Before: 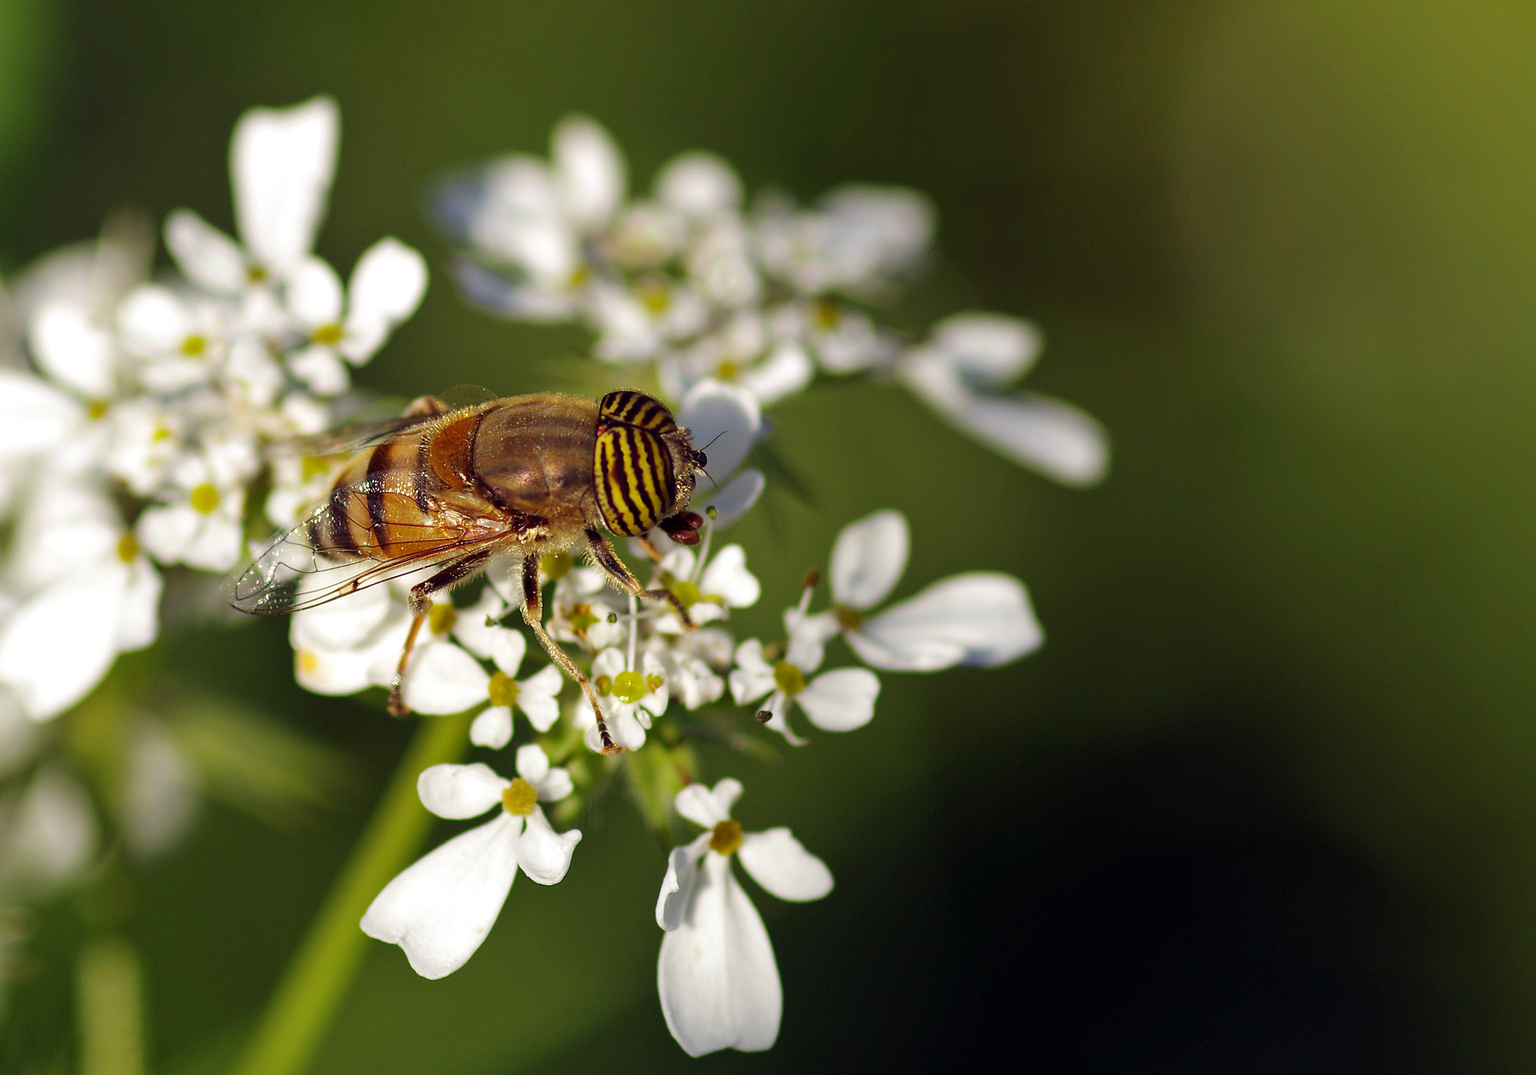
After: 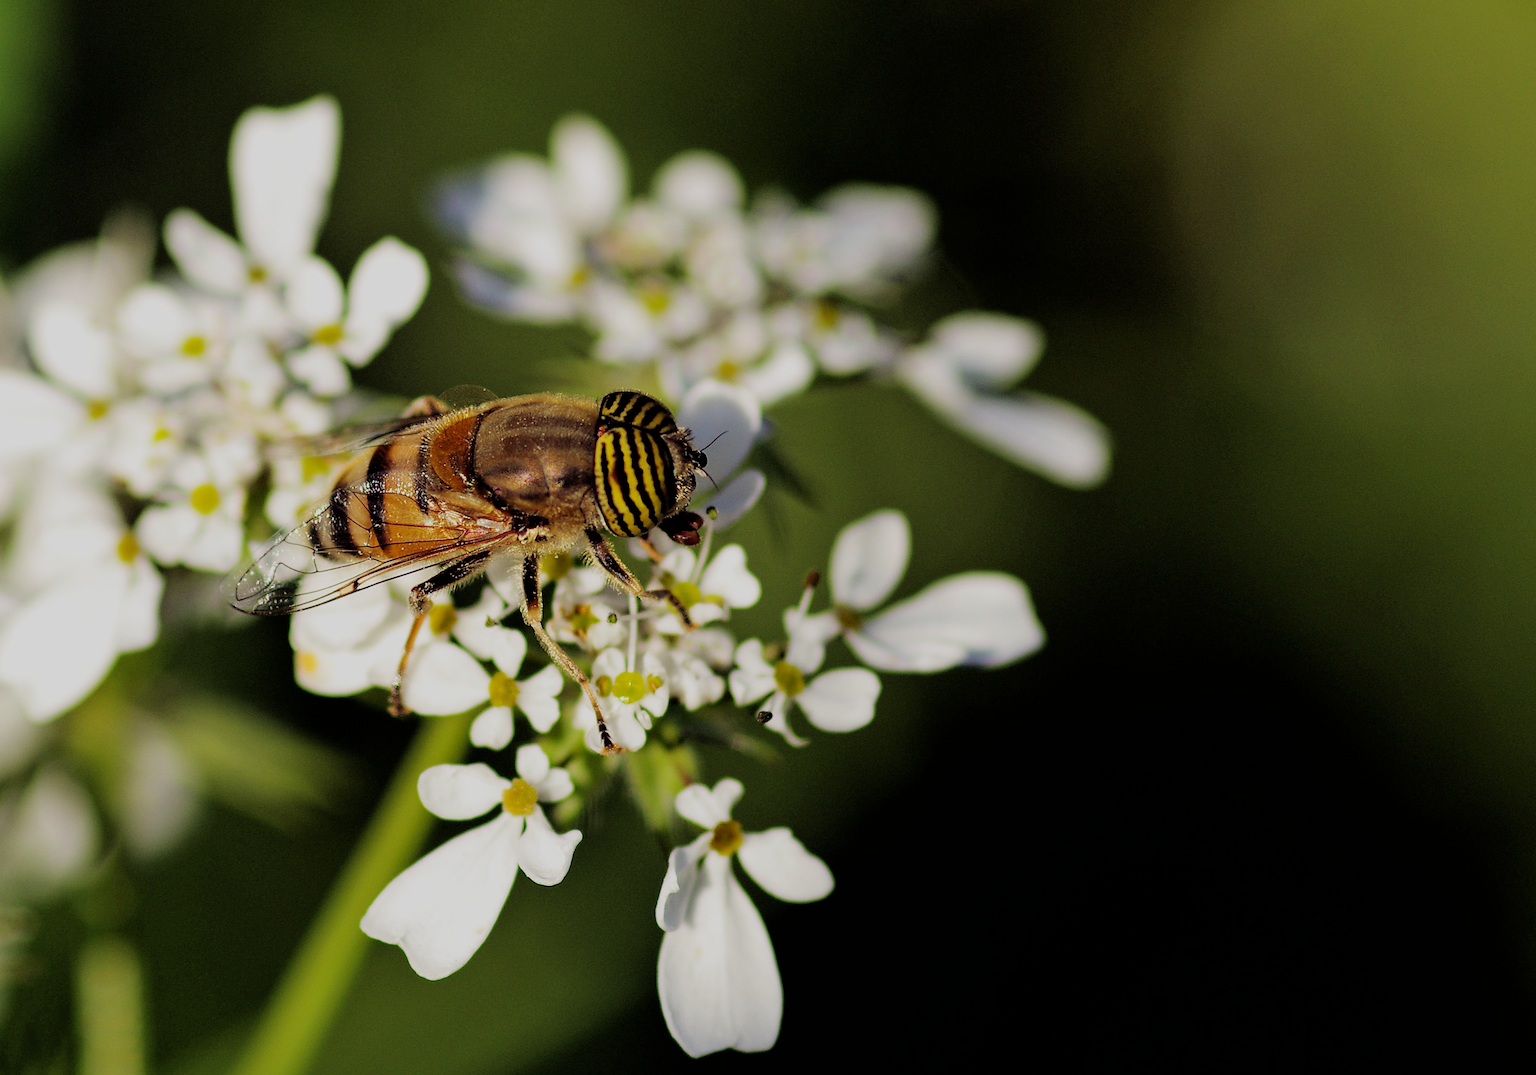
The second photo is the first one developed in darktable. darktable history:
filmic rgb: black relative exposure -4.09 EV, white relative exposure 5.11 EV, hardness 2.14, contrast 1.165
